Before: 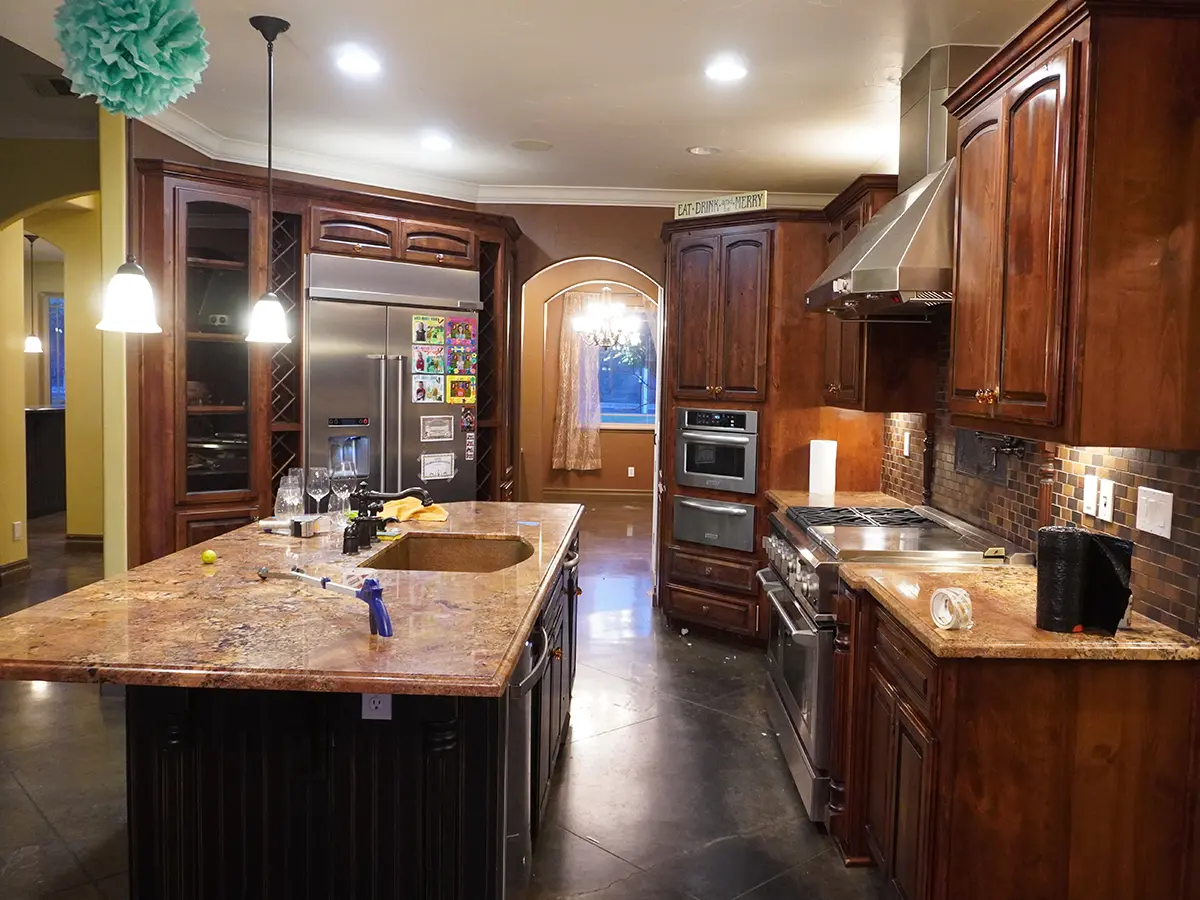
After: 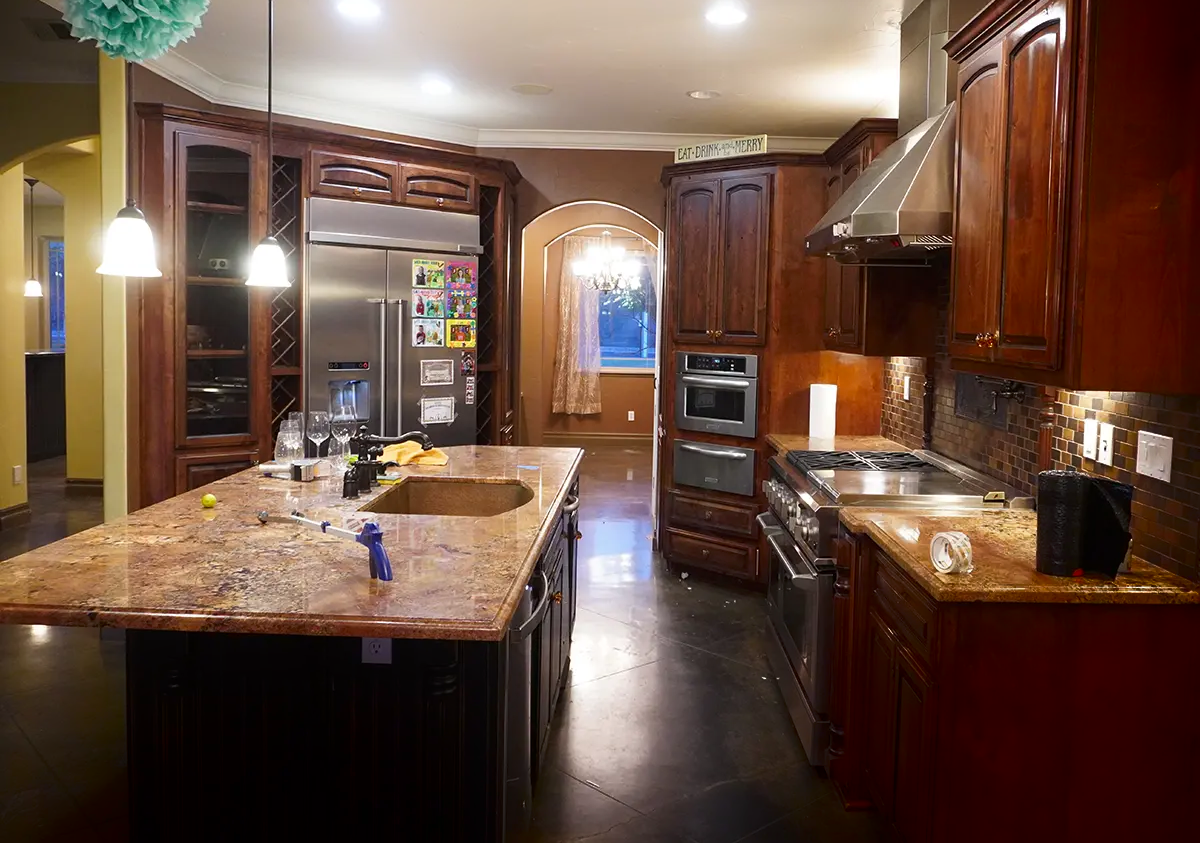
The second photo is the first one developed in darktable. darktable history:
crop and rotate: top 6.25%
shadows and highlights: shadows -90, highlights 90, soften with gaussian
